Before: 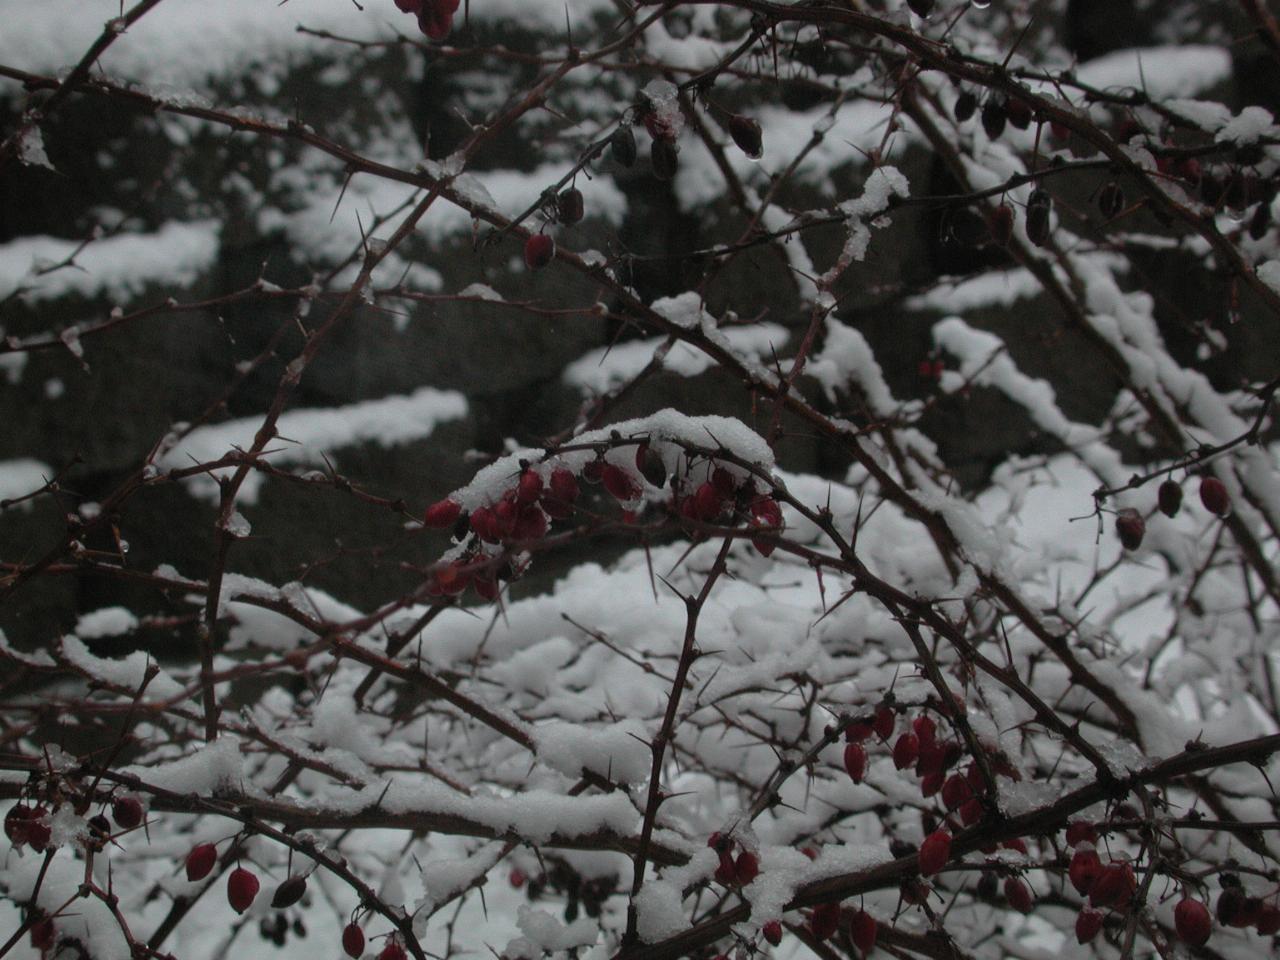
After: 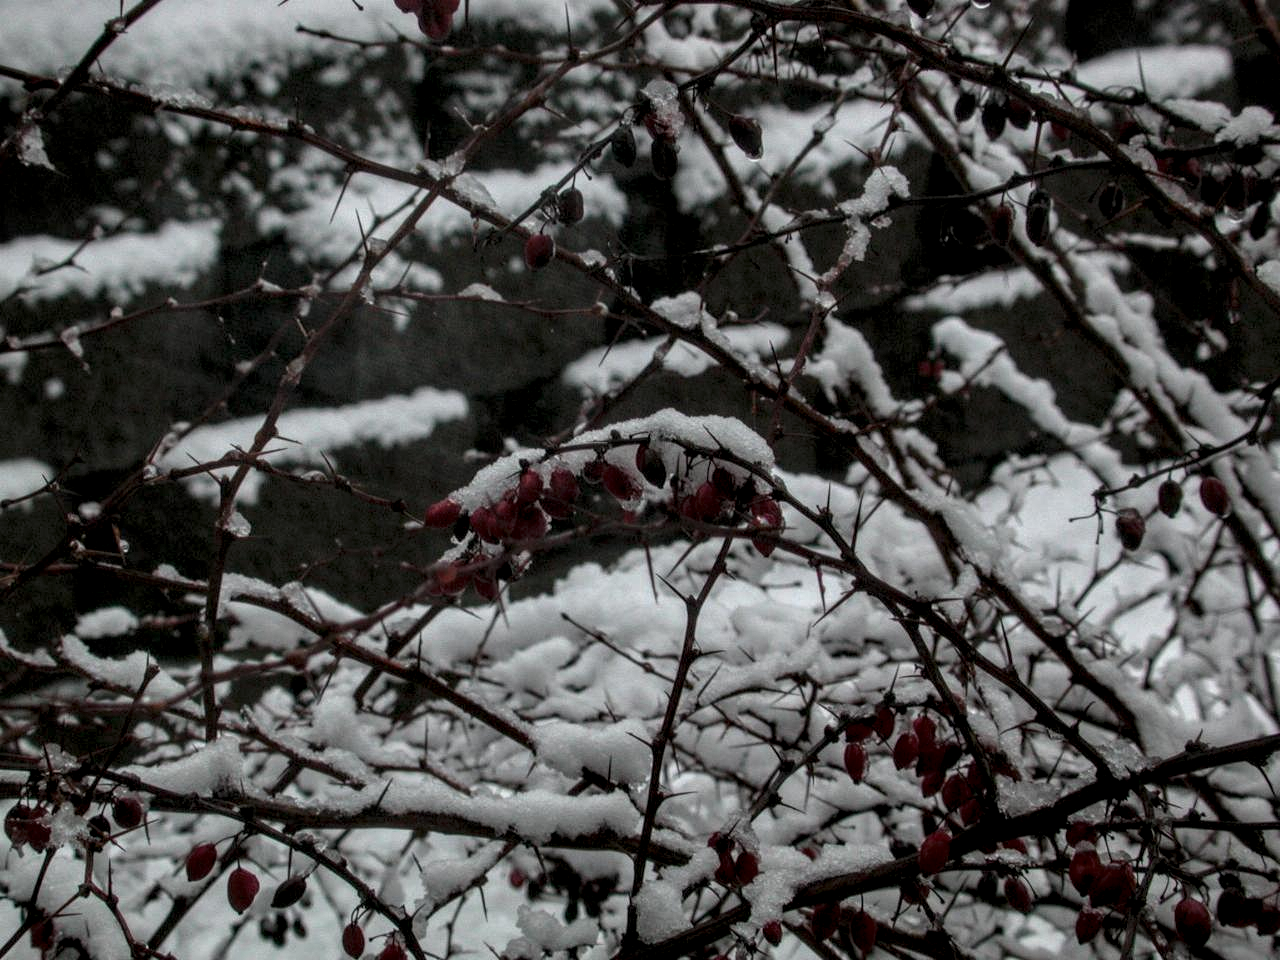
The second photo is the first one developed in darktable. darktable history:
local contrast: highlights 5%, shadows 2%, detail 181%
